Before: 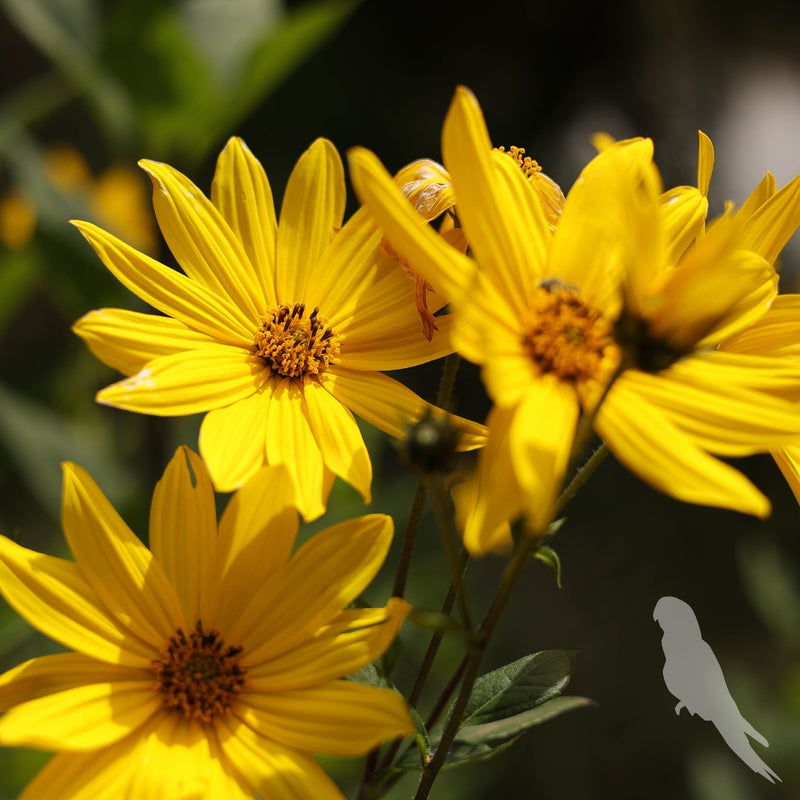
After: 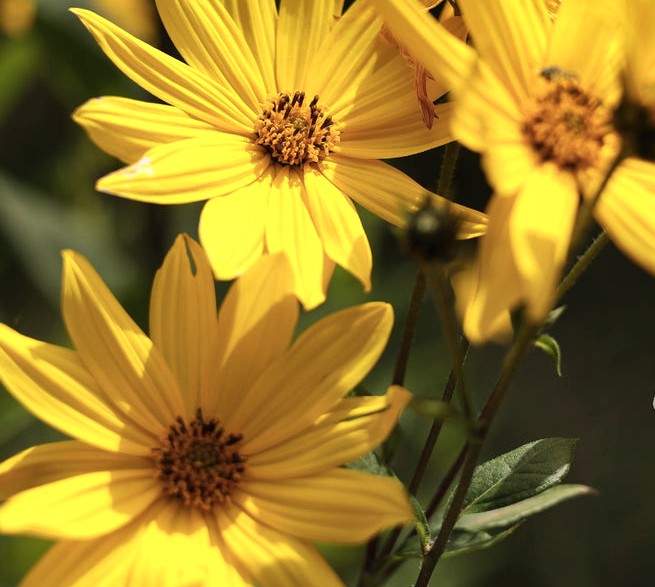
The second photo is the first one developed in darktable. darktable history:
crop: top 26.546%, right 18.008%
shadows and highlights: soften with gaussian
color zones: curves: ch0 [(0, 0.558) (0.143, 0.559) (0.286, 0.529) (0.429, 0.505) (0.571, 0.5) (0.714, 0.5) (0.857, 0.5) (1, 0.558)]; ch1 [(0, 0.469) (0.01, 0.469) (0.12, 0.446) (0.248, 0.469) (0.5, 0.5) (0.748, 0.5) (0.99, 0.469) (1, 0.469)]
